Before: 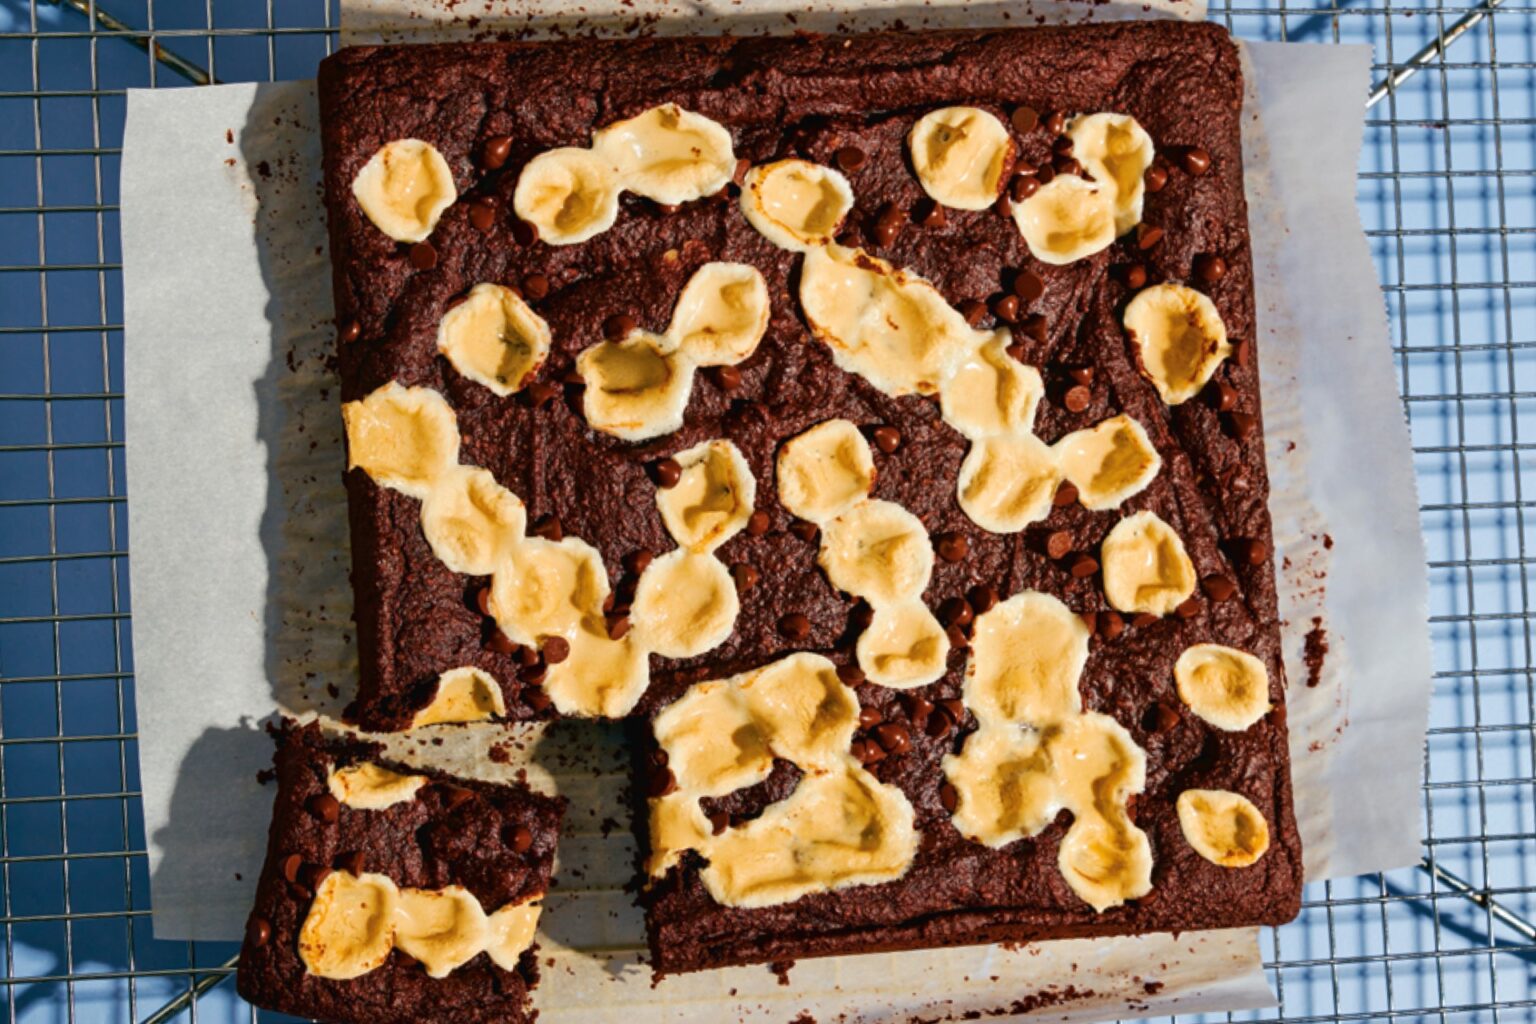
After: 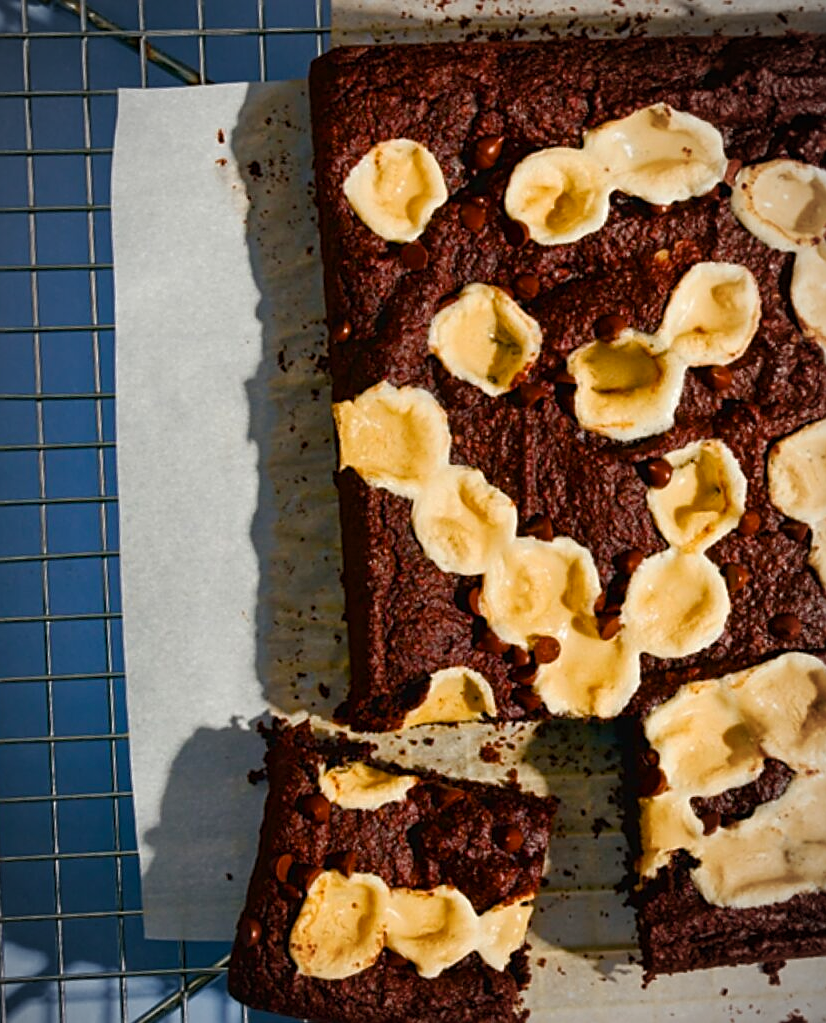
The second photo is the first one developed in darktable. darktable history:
crop: left 0.587%, right 45.588%, bottom 0.086%
sharpen: on, module defaults
vignetting: fall-off radius 60%, automatic ratio true
color balance rgb: perceptual saturation grading › global saturation 20%, perceptual saturation grading › highlights -25%, perceptual saturation grading › shadows 25%
bloom: size 3%, threshold 100%, strength 0%
